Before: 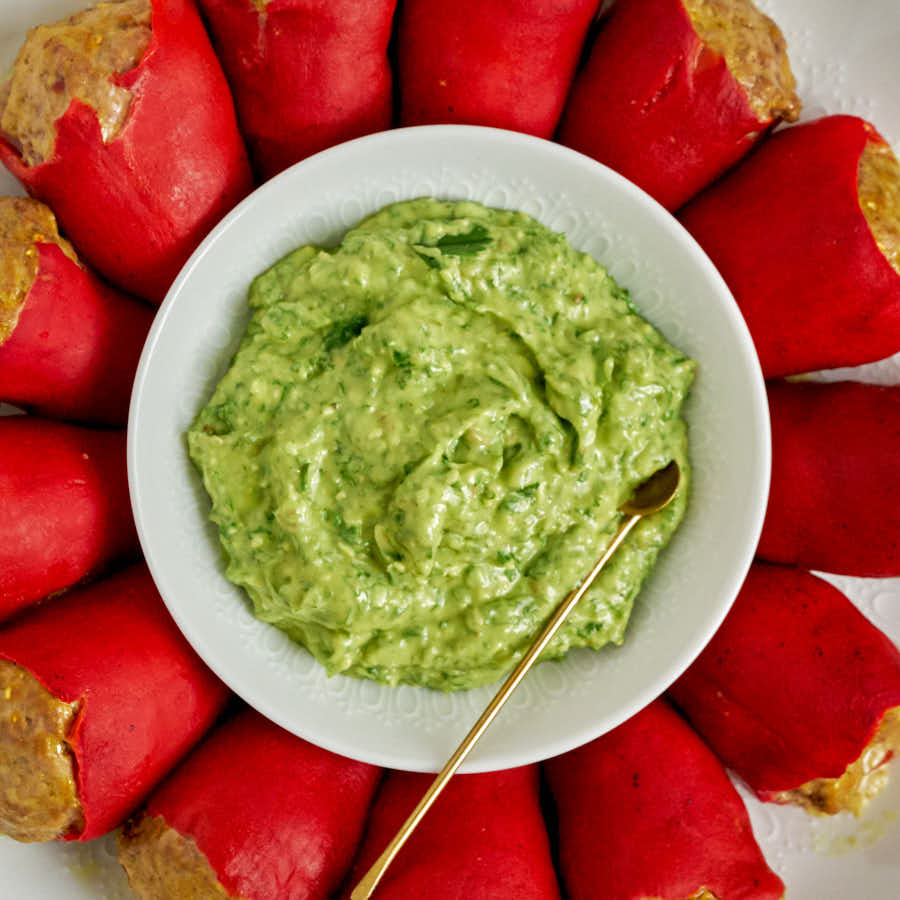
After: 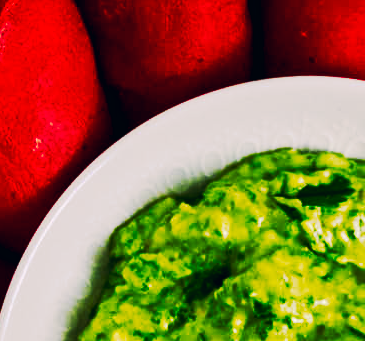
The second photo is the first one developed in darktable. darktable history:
exposure: exposure 0.2 EV, compensate highlight preservation false
color correction: highlights a* 5.38, highlights b* 5.3, shadows a* -4.26, shadows b* -5.11
filmic rgb: black relative exposure -16 EV, white relative exposure 2.93 EV, hardness 10.04, color science v6 (2022)
contrast brightness saturation: brightness -0.25, saturation 0.2
tone curve: curves: ch0 [(0, 0) (0.003, 0.002) (0.011, 0.002) (0.025, 0.002) (0.044, 0.007) (0.069, 0.014) (0.1, 0.026) (0.136, 0.04) (0.177, 0.061) (0.224, 0.1) (0.277, 0.151) (0.335, 0.198) (0.399, 0.272) (0.468, 0.387) (0.543, 0.553) (0.623, 0.716) (0.709, 0.8) (0.801, 0.855) (0.898, 0.897) (1, 1)], preserve colors none
white balance: red 0.984, blue 1.059
crop: left 15.452%, top 5.459%, right 43.956%, bottom 56.62%
